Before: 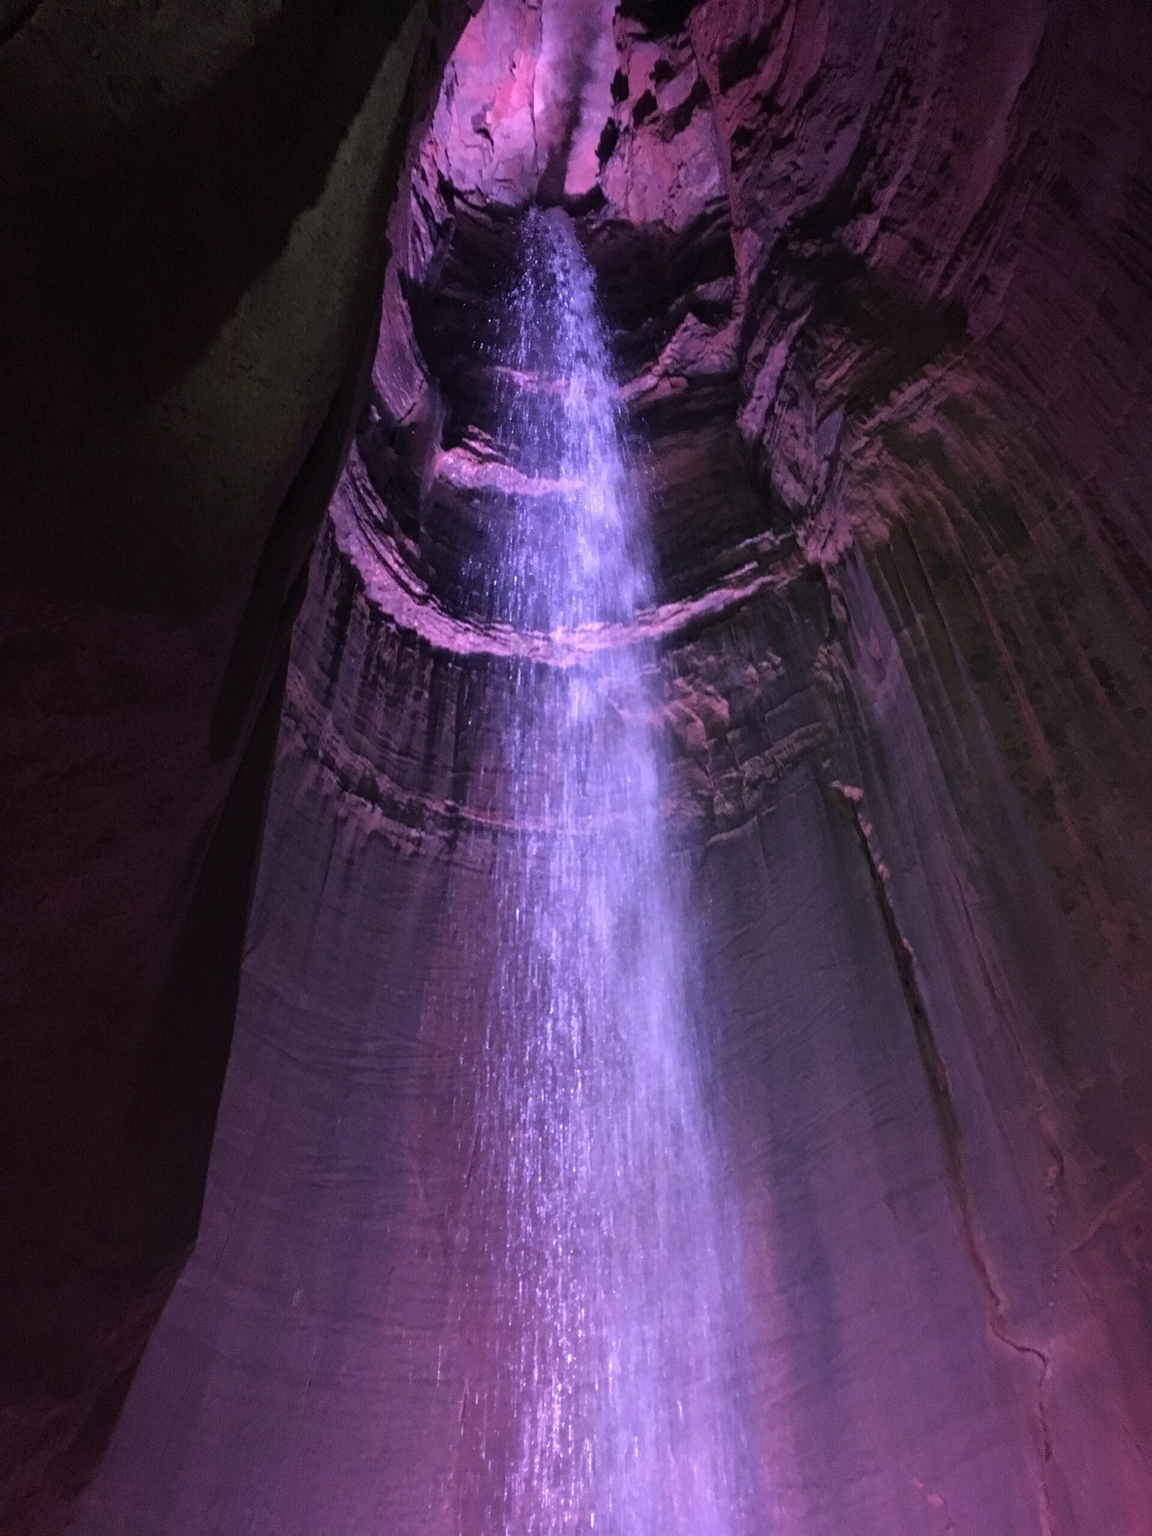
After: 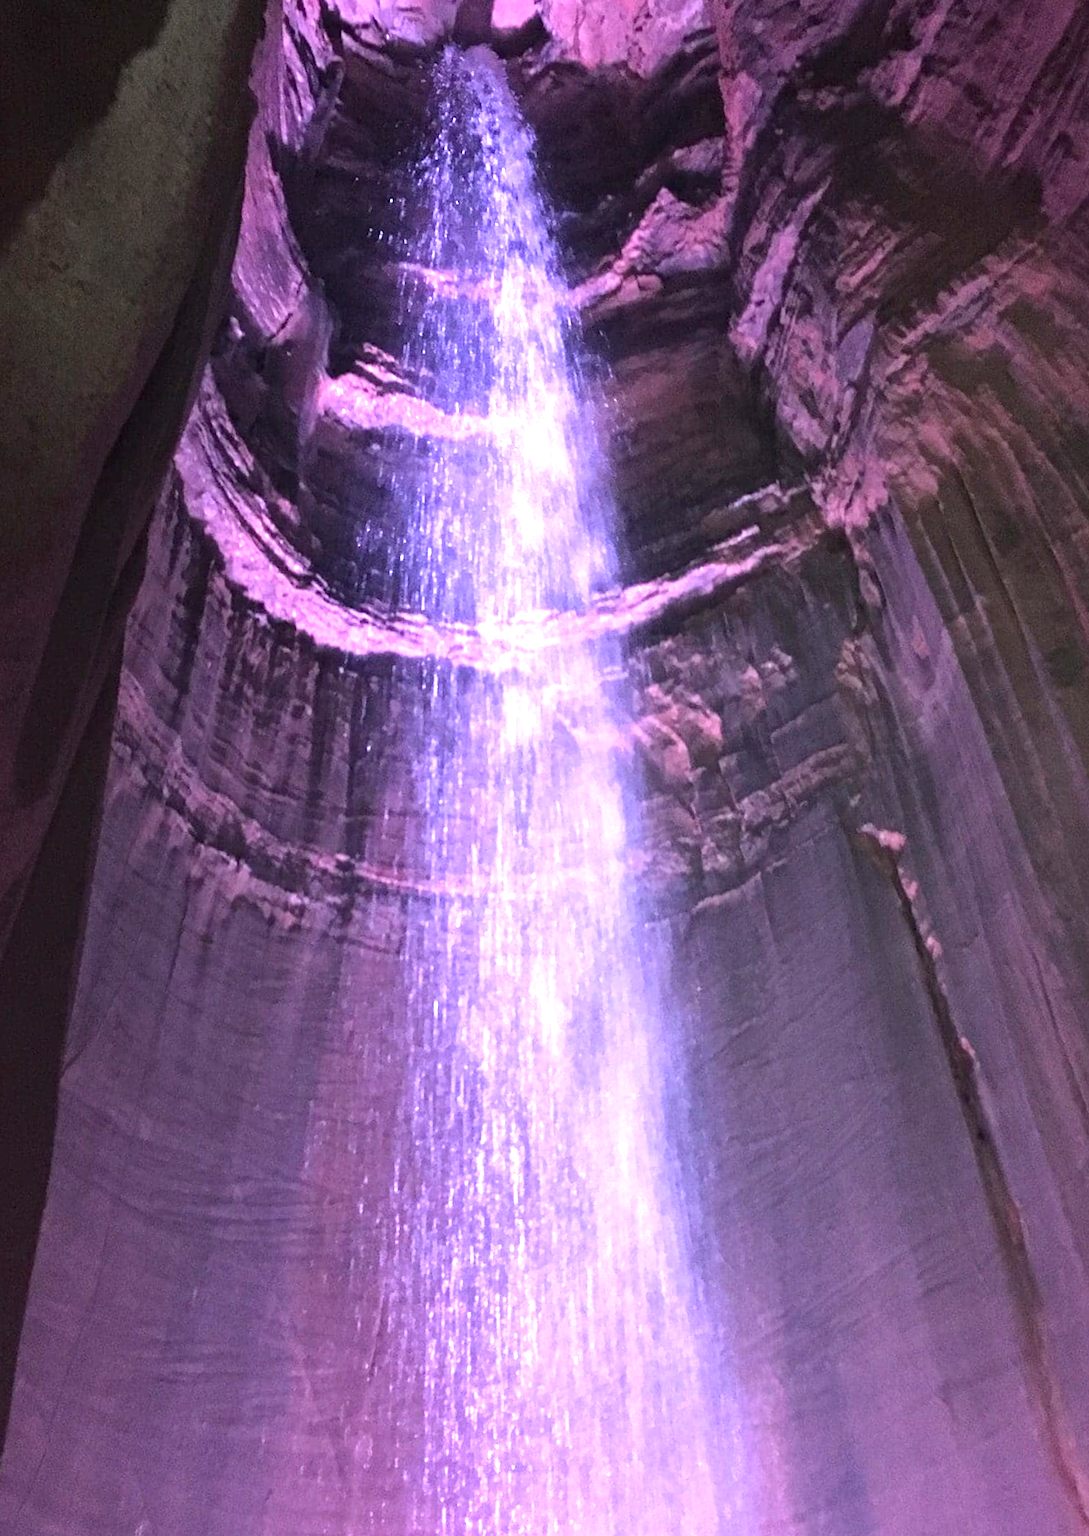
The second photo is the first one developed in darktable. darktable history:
exposure: black level correction 0, exposure 1.388 EV, compensate exposure bias true, compensate highlight preservation false
crop and rotate: left 17.046%, top 10.659%, right 12.989%, bottom 14.553%
rotate and perspective: rotation -0.45°, automatic cropping original format, crop left 0.008, crop right 0.992, crop top 0.012, crop bottom 0.988
